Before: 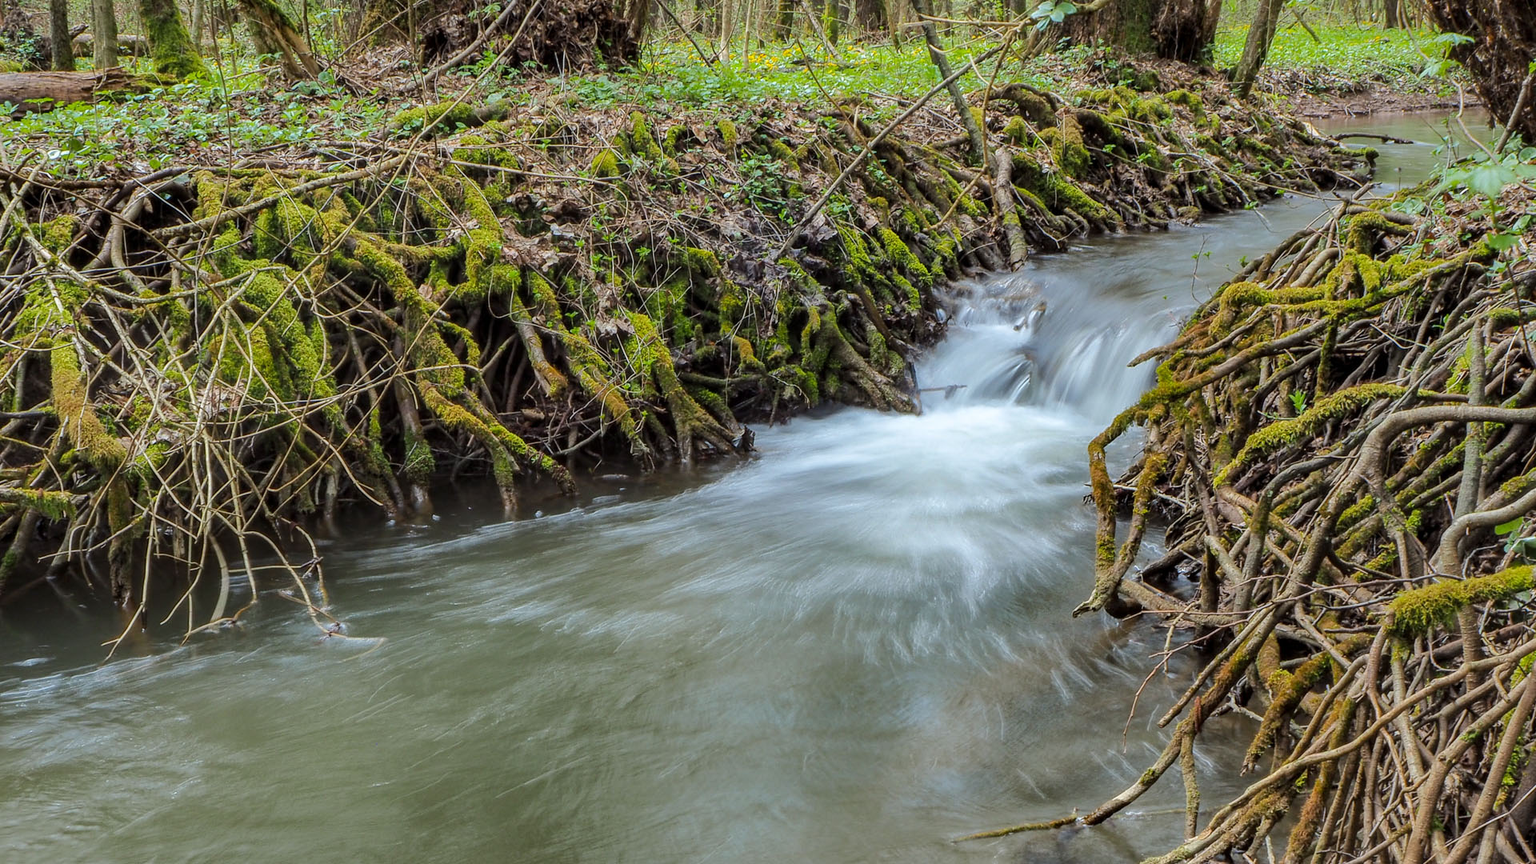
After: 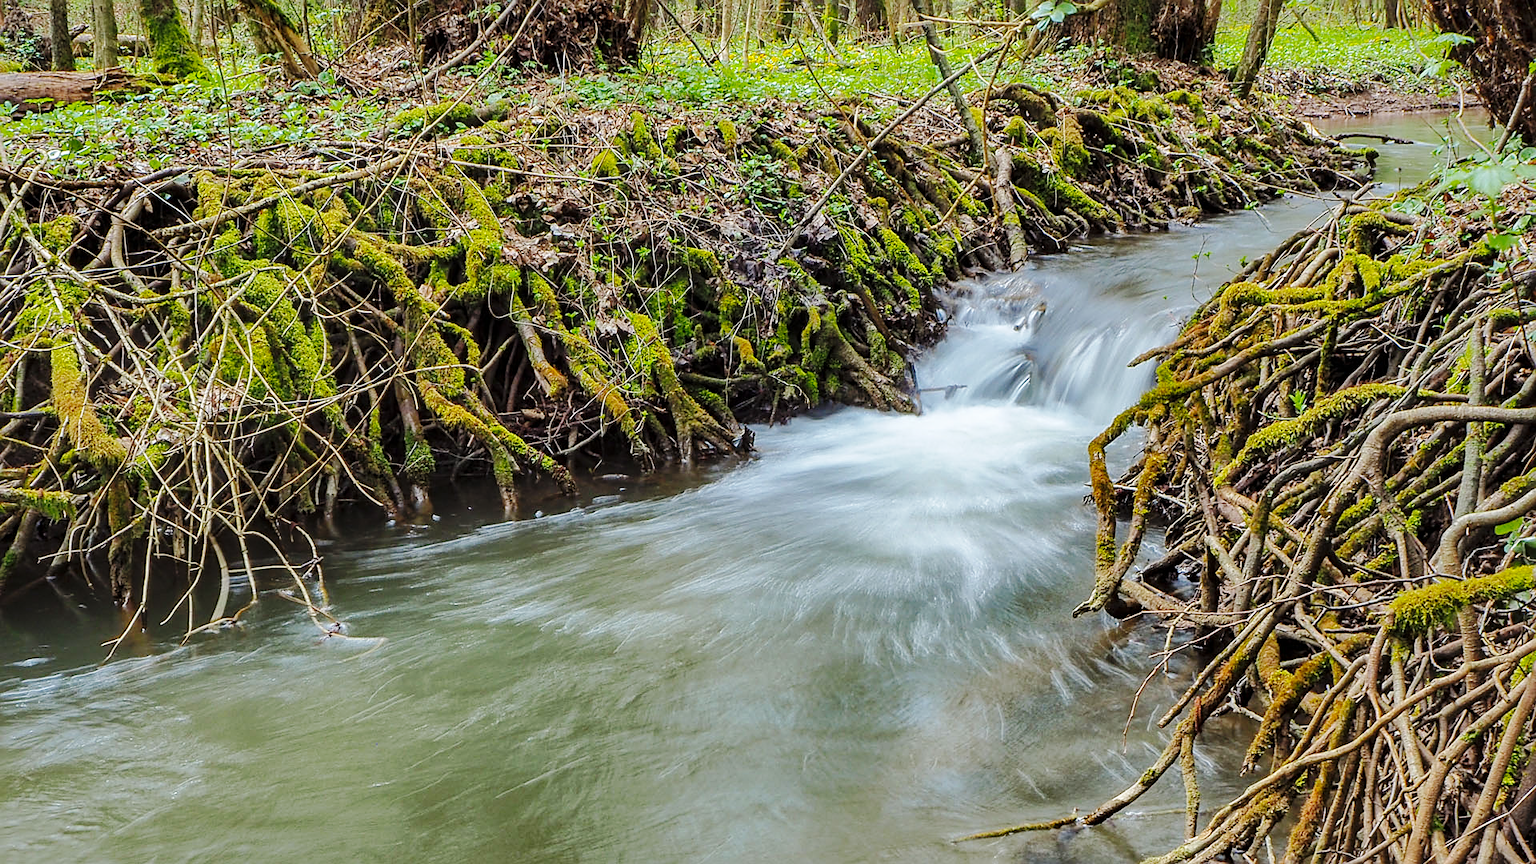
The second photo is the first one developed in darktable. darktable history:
shadows and highlights: on, module defaults
base curve: curves: ch0 [(0, 0) (0.036, 0.025) (0.121, 0.166) (0.206, 0.329) (0.605, 0.79) (1, 1)], preserve colors none
sharpen: on, module defaults
